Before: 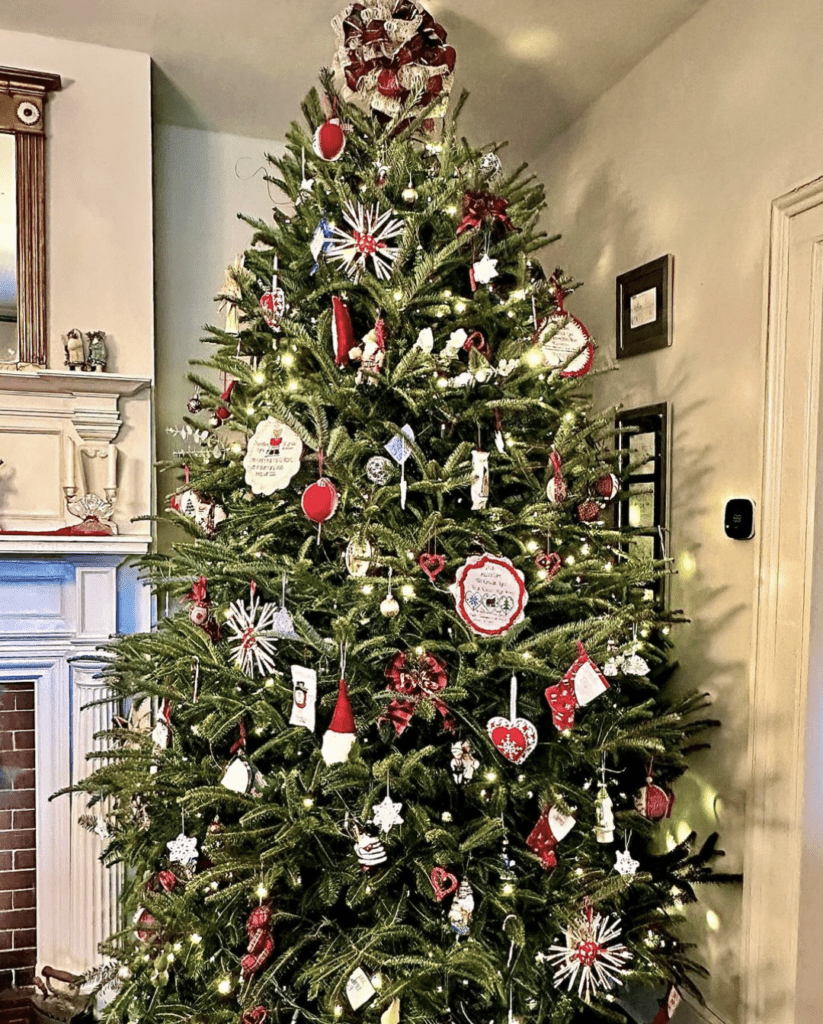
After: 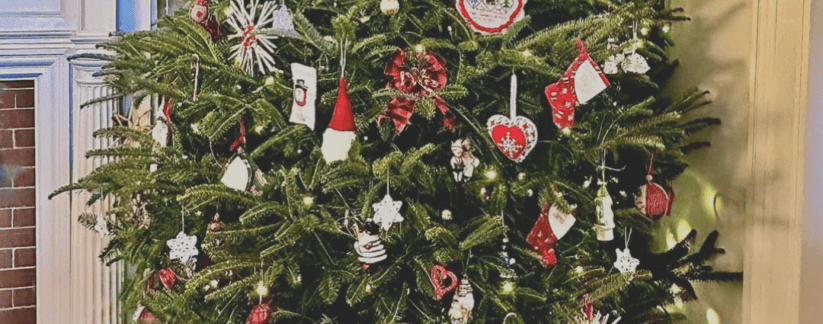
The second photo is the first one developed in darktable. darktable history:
crop and rotate: top 58.853%, bottom 9.449%
contrast brightness saturation: contrast -0.291
